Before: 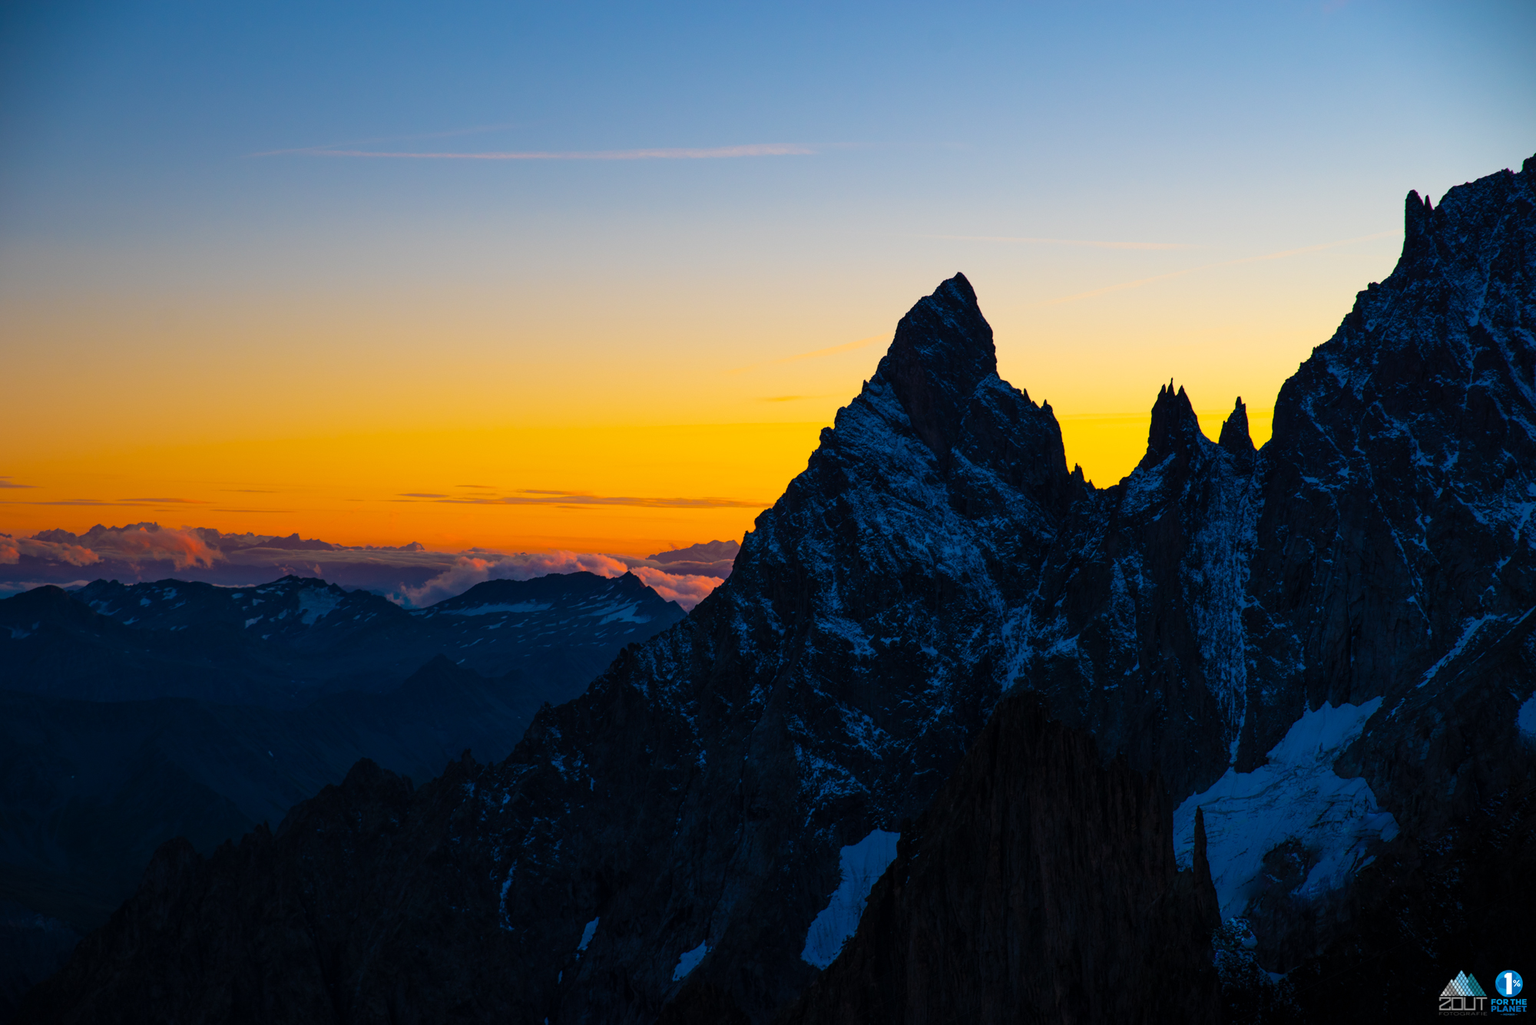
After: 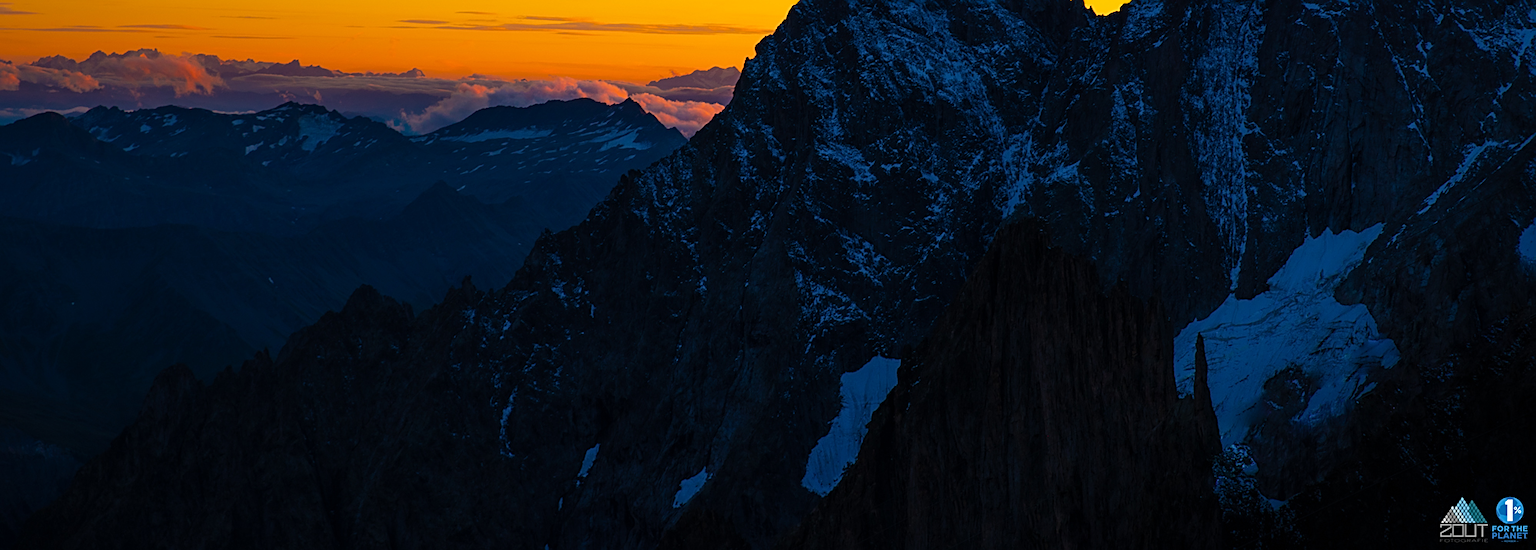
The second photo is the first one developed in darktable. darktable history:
crop and rotate: top 46.233%, right 0.012%
sharpen: on, module defaults
